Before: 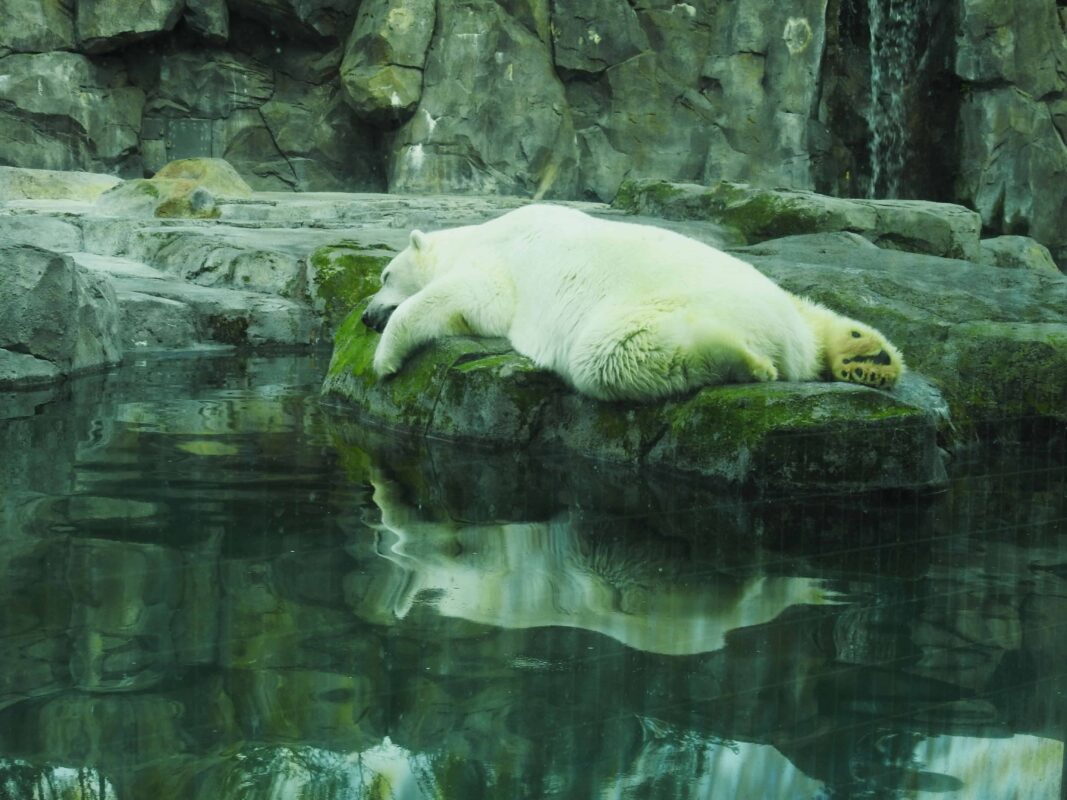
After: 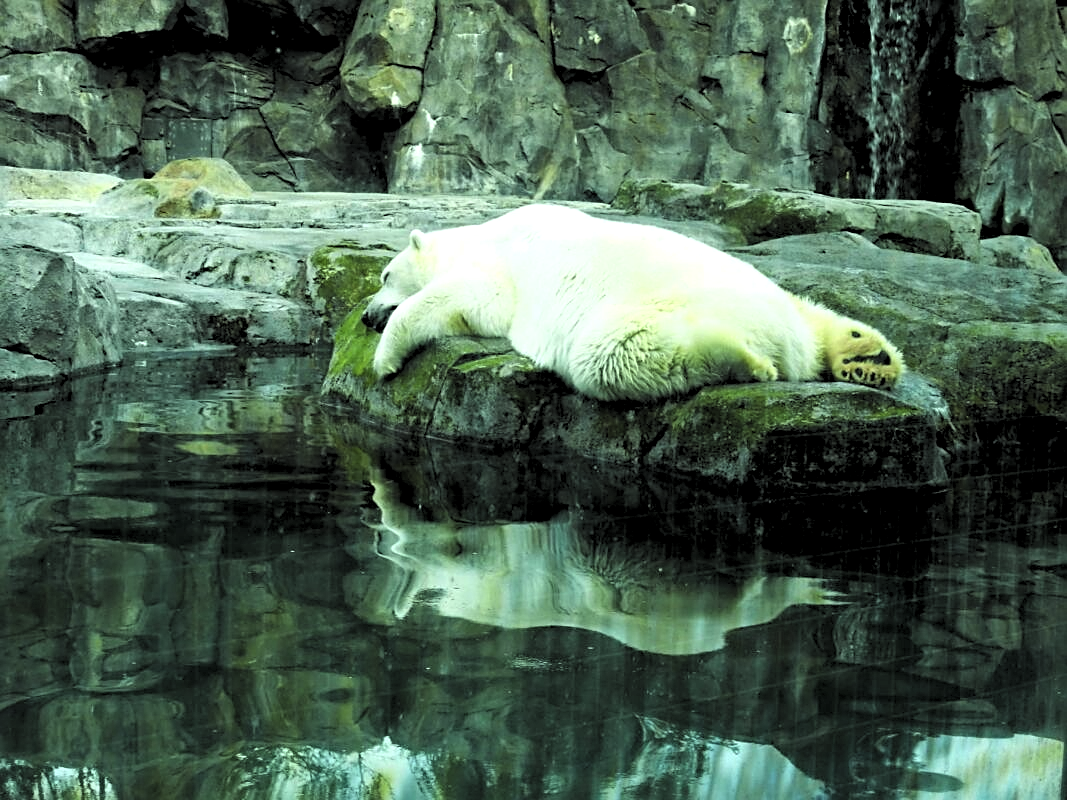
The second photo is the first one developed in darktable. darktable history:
levels: levels [0.182, 0.542, 0.902]
haze removal: compatibility mode true, adaptive false
contrast brightness saturation: contrast 0.14, brightness 0.21
sharpen: amount 0.478
shadows and highlights: shadows 25, highlights -25
